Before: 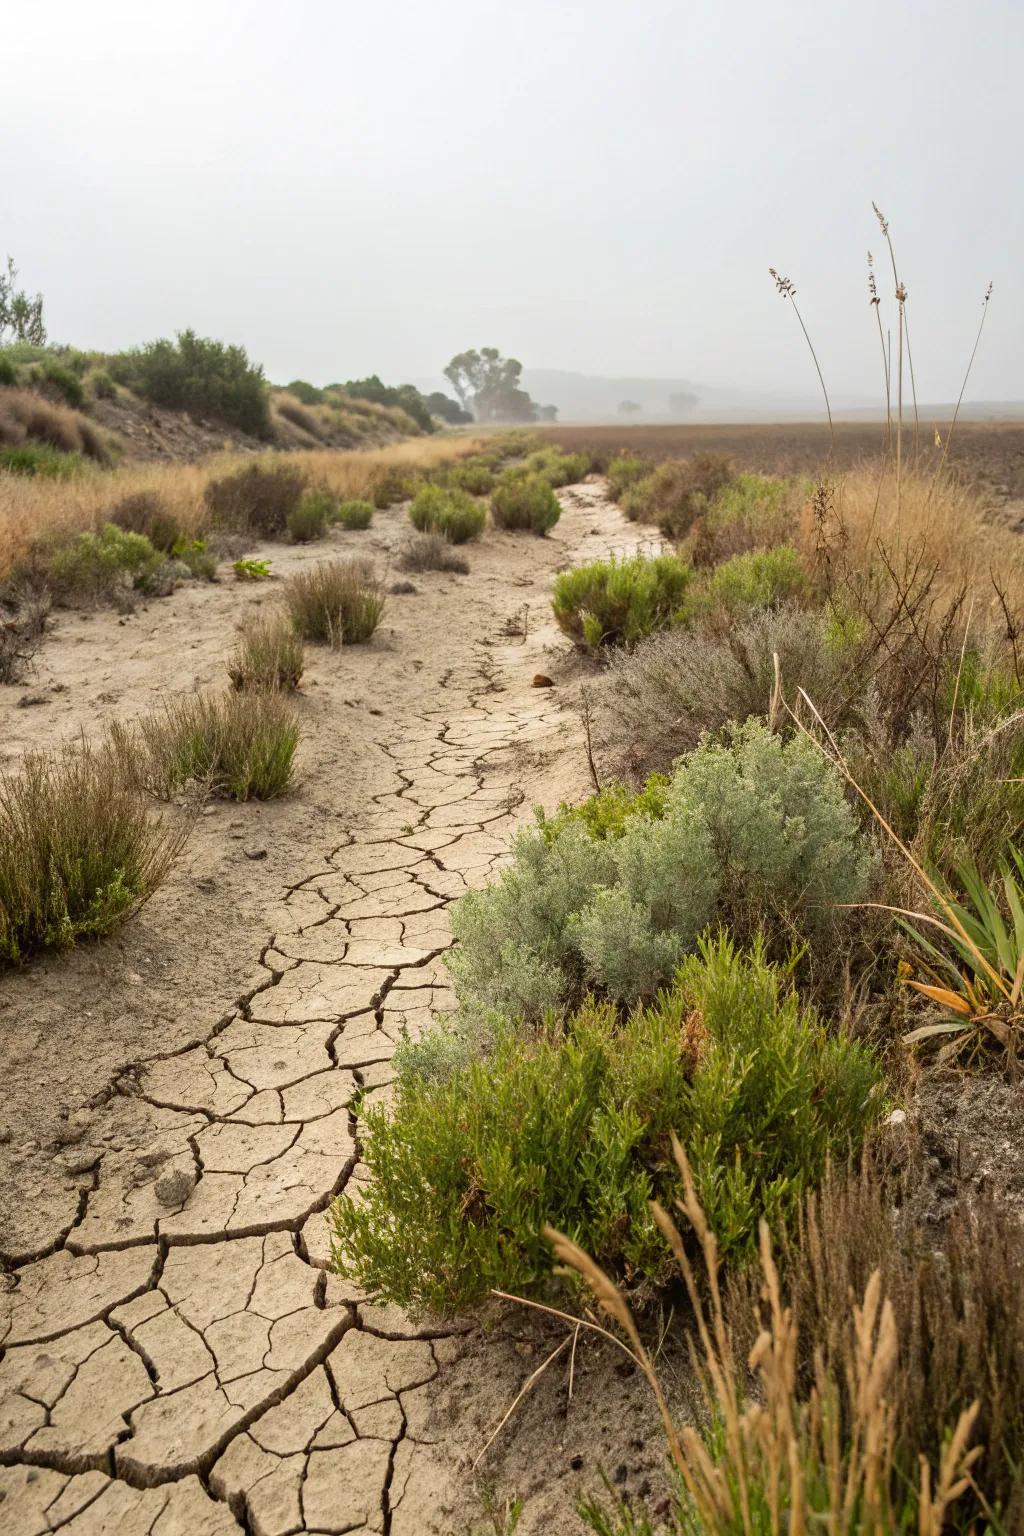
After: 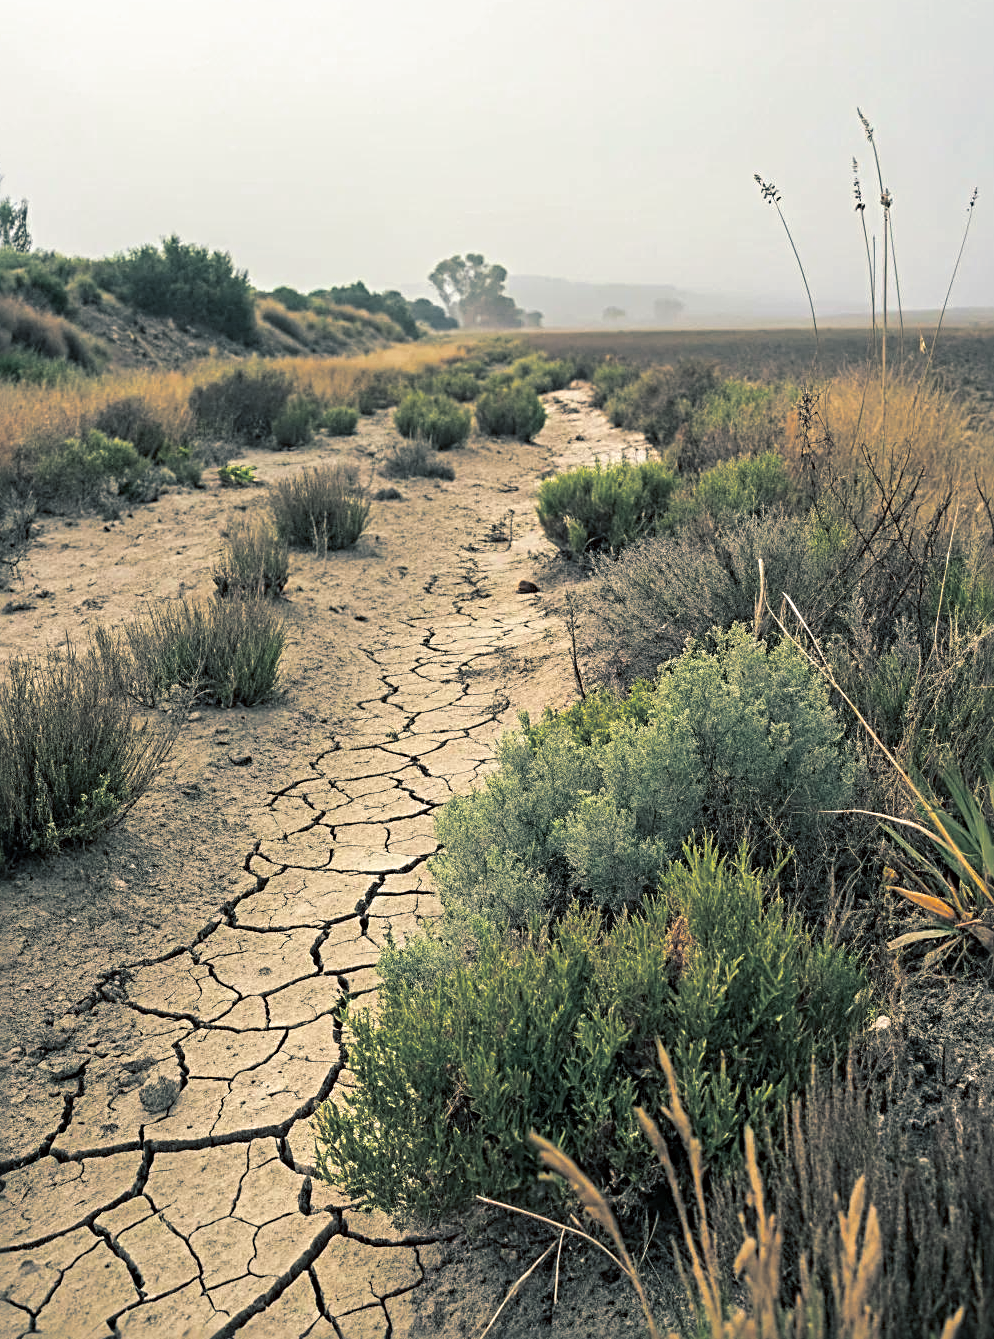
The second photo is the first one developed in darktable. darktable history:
crop: left 1.507%, top 6.147%, right 1.379%, bottom 6.637%
sharpen: radius 4
split-toning: shadows › hue 205.2°, shadows › saturation 0.43, highlights › hue 54°, highlights › saturation 0.54
contrast brightness saturation: saturation 0.13
